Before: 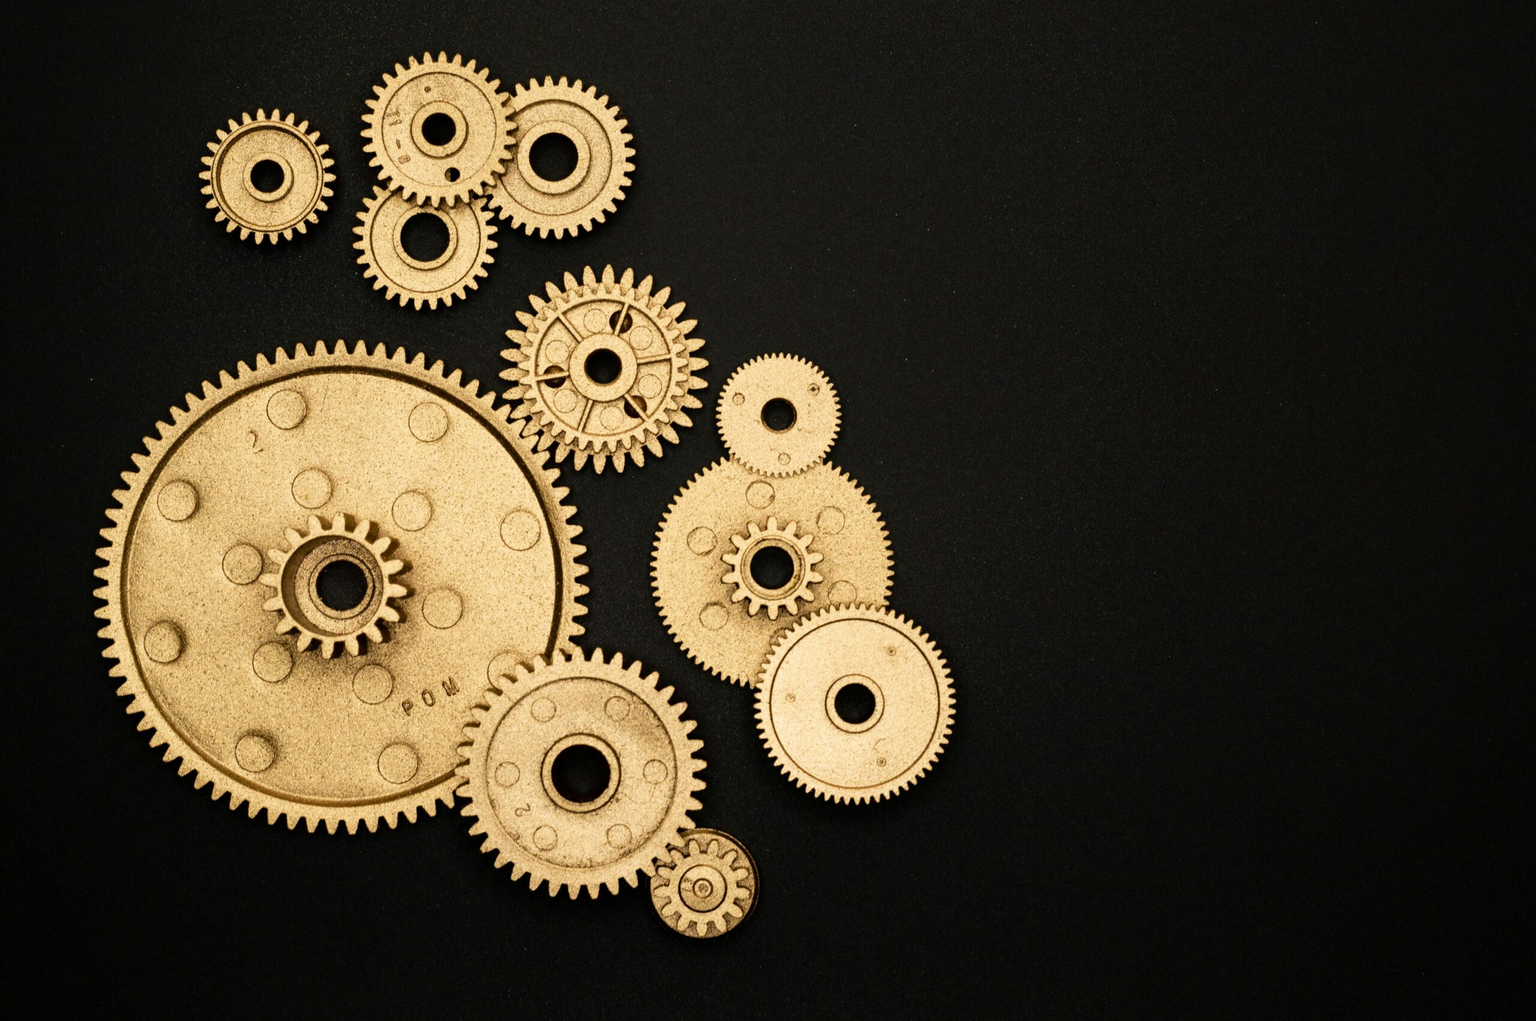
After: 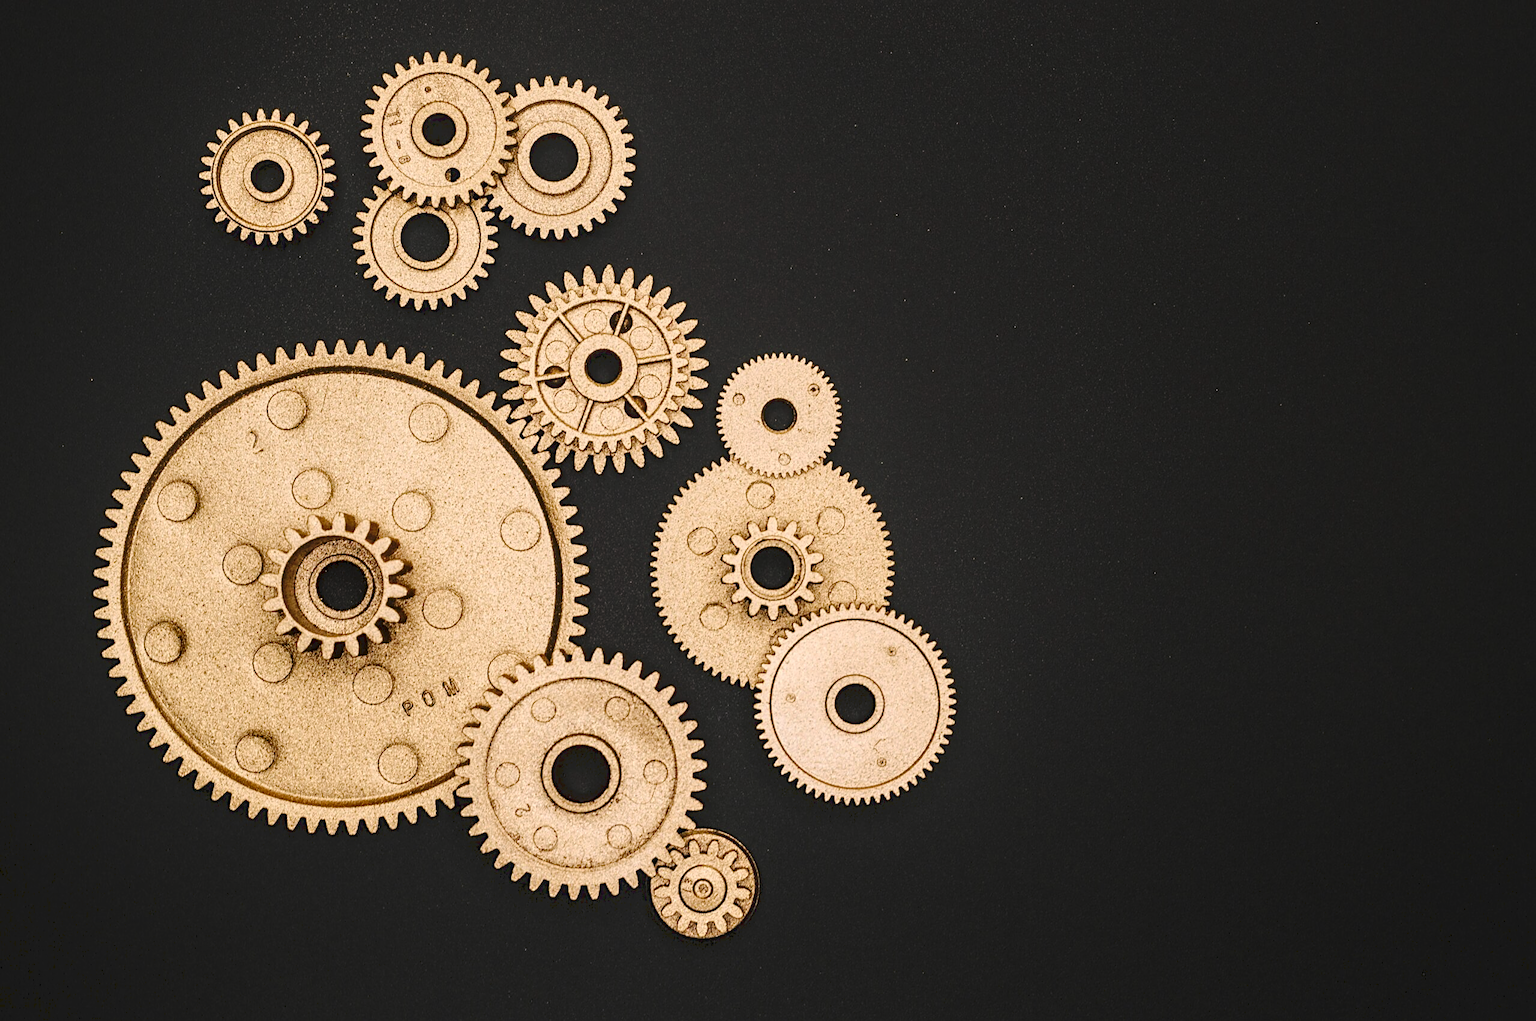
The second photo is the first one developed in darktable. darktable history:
sharpen: on, module defaults
white balance: red 1.05, blue 1.072
local contrast: detail 130%
tone curve: curves: ch0 [(0, 0) (0.003, 0.068) (0.011, 0.079) (0.025, 0.092) (0.044, 0.107) (0.069, 0.121) (0.1, 0.134) (0.136, 0.16) (0.177, 0.198) (0.224, 0.242) (0.277, 0.312) (0.335, 0.384) (0.399, 0.461) (0.468, 0.539) (0.543, 0.622) (0.623, 0.691) (0.709, 0.763) (0.801, 0.833) (0.898, 0.909) (1, 1)], preserve colors none
